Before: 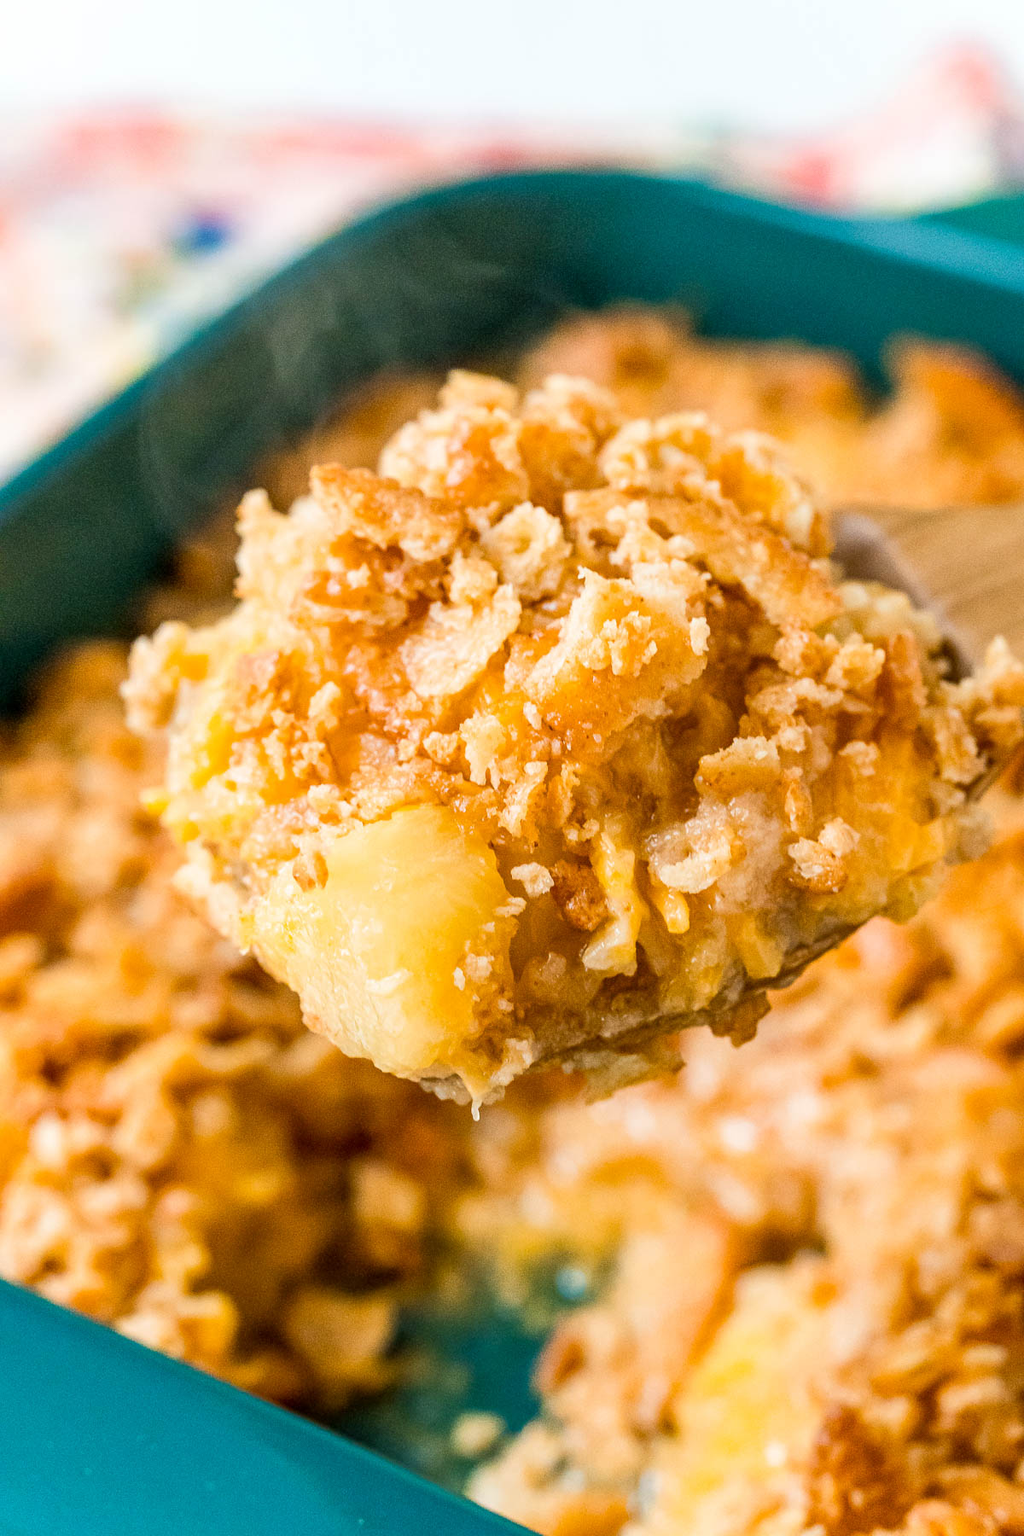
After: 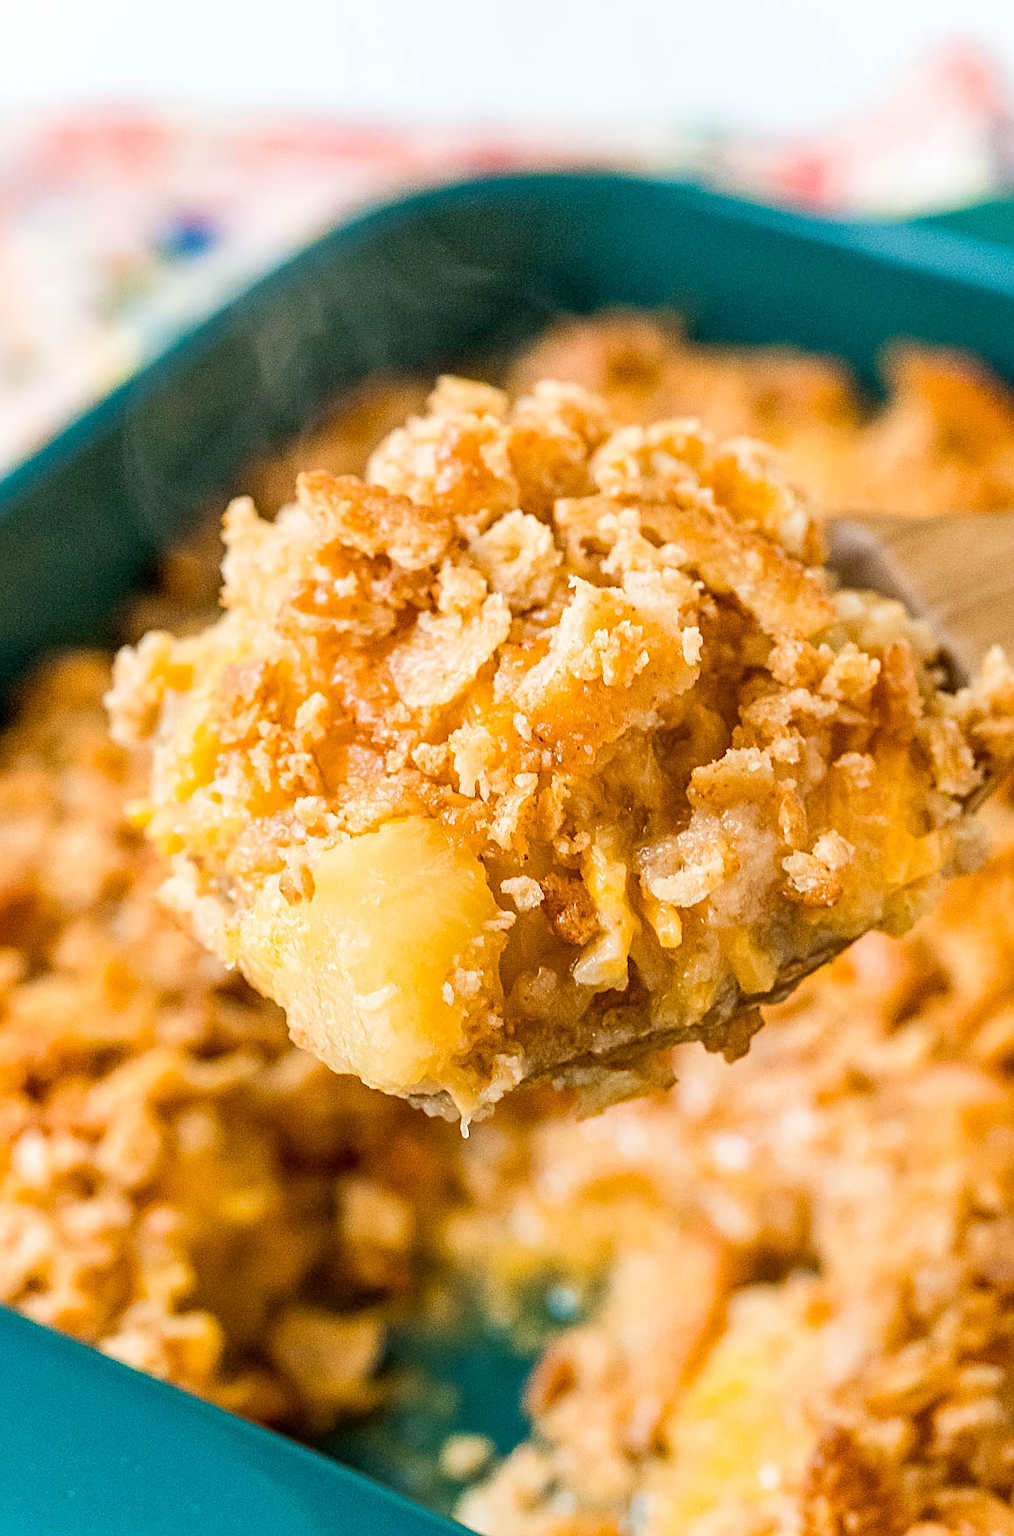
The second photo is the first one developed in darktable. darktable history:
crop and rotate: left 1.78%, right 0.569%, bottom 1.459%
sharpen: on, module defaults
tone equalizer: on, module defaults
